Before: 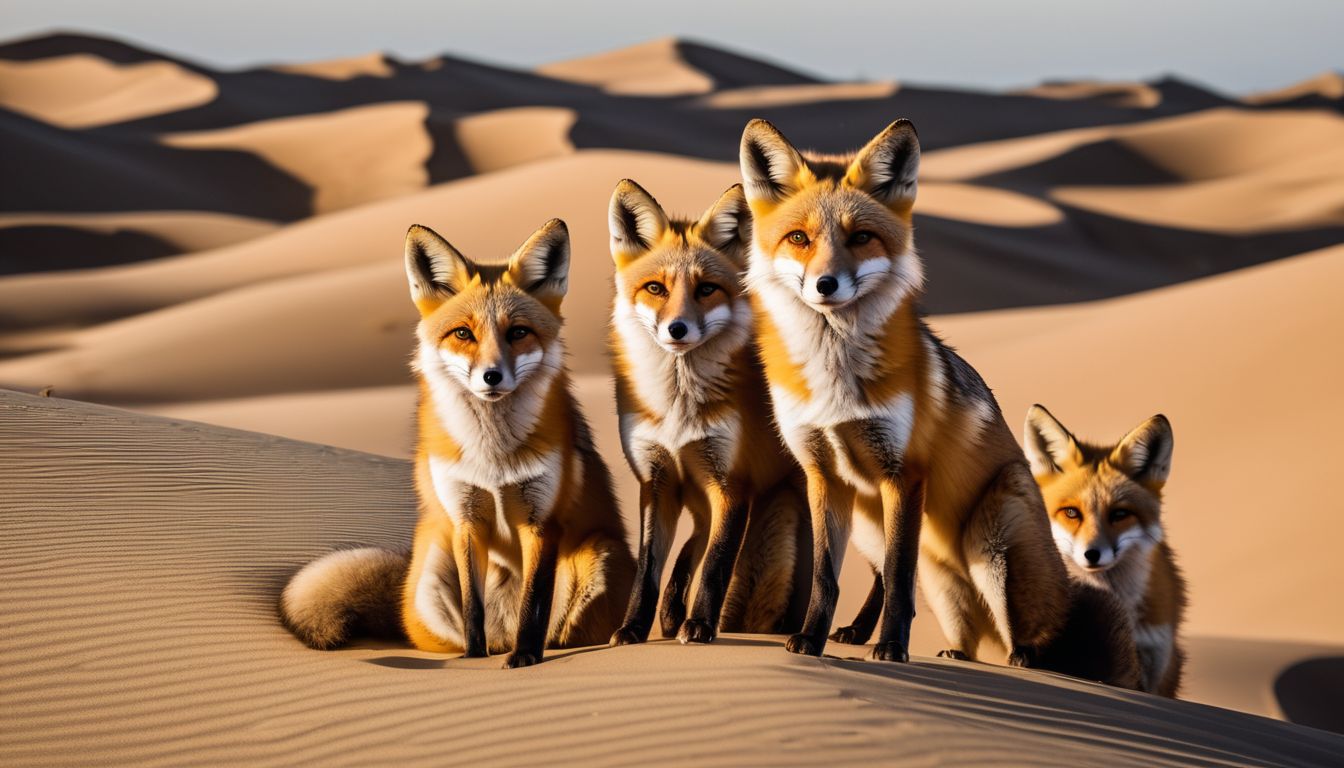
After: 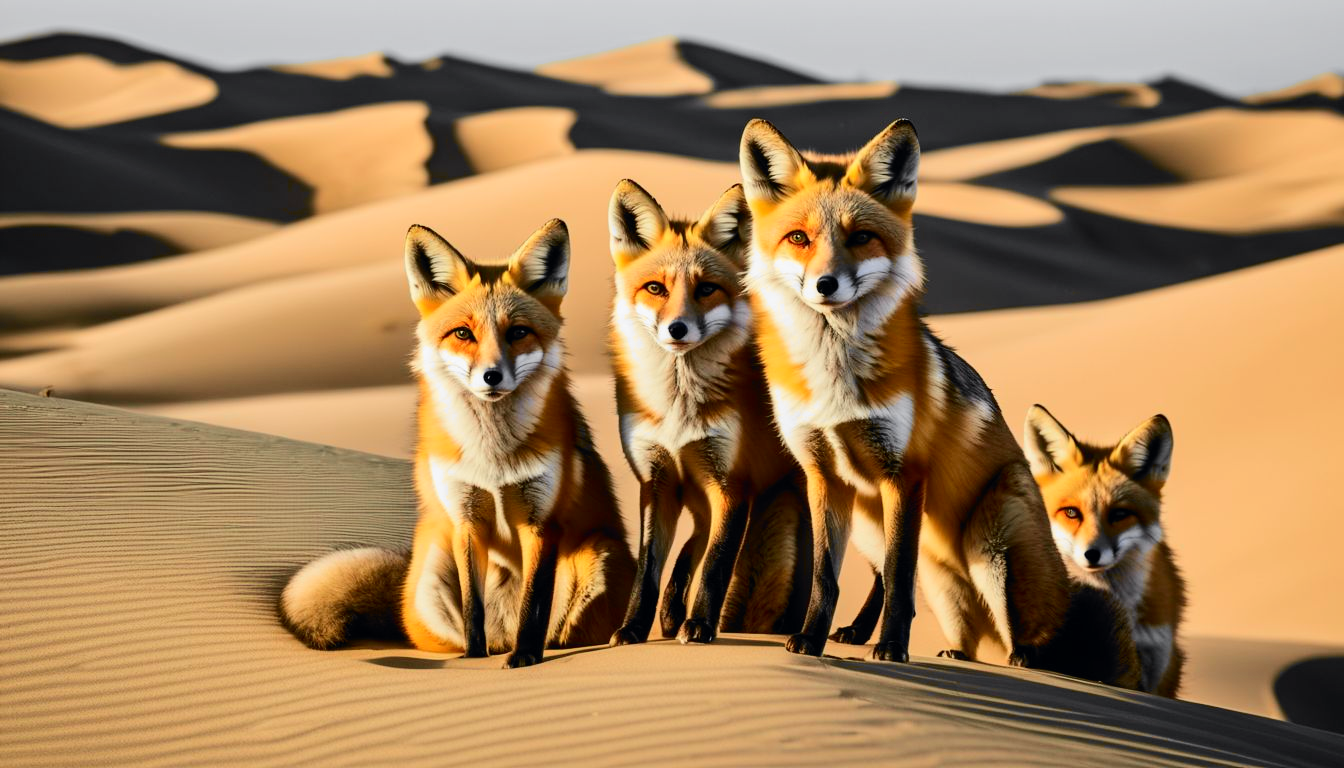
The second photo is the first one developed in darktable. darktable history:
tone curve: curves: ch0 [(0, 0) (0.071, 0.047) (0.266, 0.26) (0.483, 0.554) (0.753, 0.811) (1, 0.983)]; ch1 [(0, 0) (0.346, 0.307) (0.408, 0.387) (0.463, 0.465) (0.482, 0.493) (0.502, 0.5) (0.517, 0.502) (0.55, 0.548) (0.597, 0.61) (0.651, 0.698) (1, 1)]; ch2 [(0, 0) (0.346, 0.34) (0.434, 0.46) (0.485, 0.494) (0.5, 0.494) (0.517, 0.506) (0.526, 0.545) (0.583, 0.61) (0.625, 0.659) (1, 1)], color space Lab, independent channels, preserve colors none
